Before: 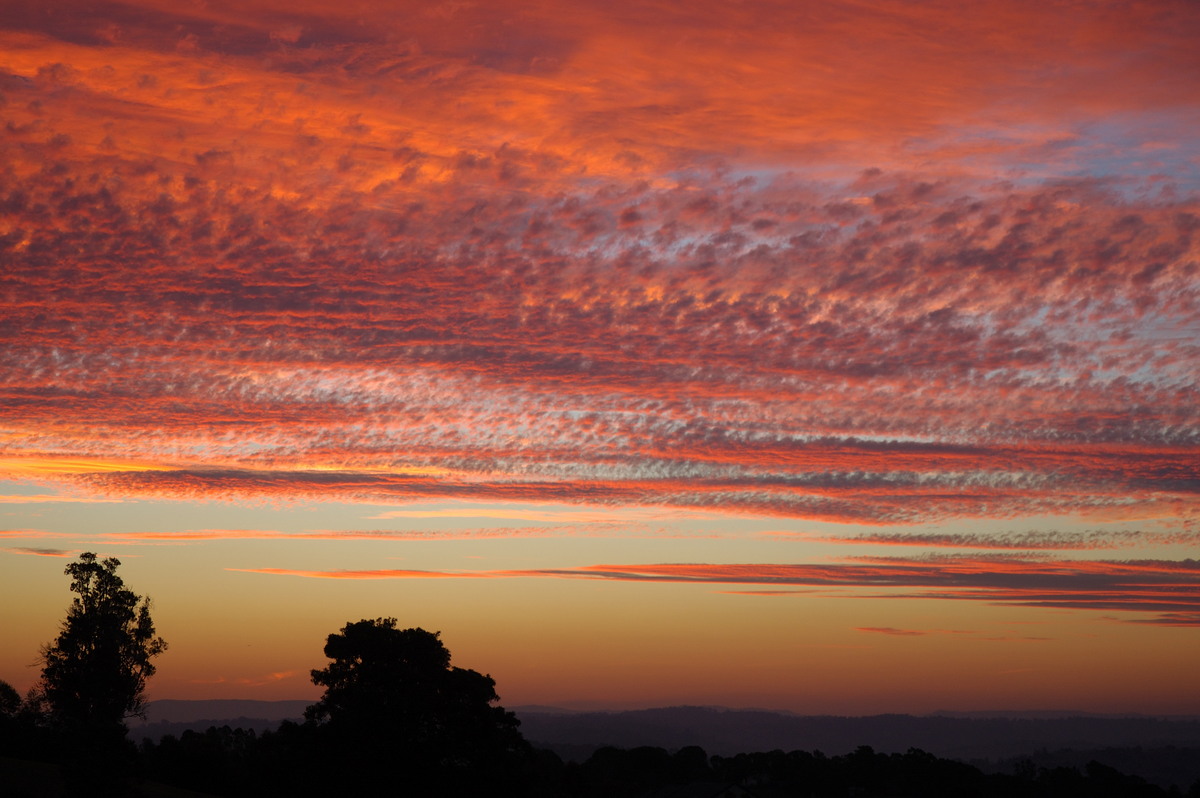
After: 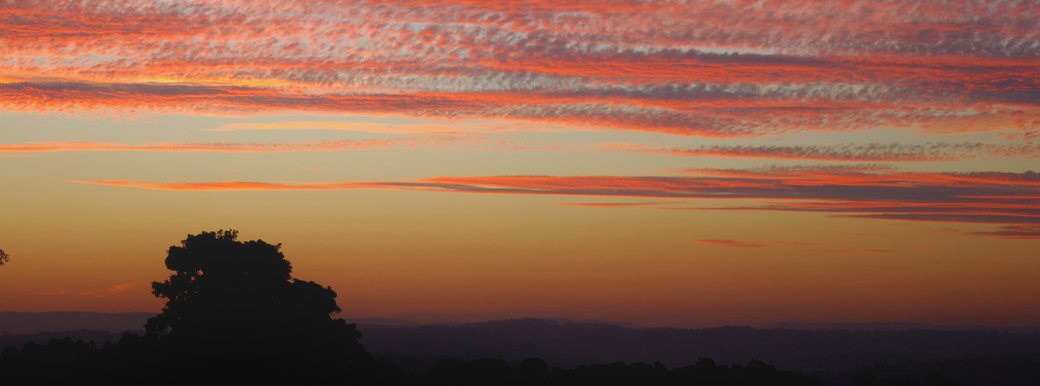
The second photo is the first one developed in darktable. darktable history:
contrast brightness saturation: saturation -0.048
exposure: black level correction -0.001, exposure 0.08 EV, compensate highlight preservation false
local contrast: detail 72%
crop and rotate: left 13.297%, top 48.683%, bottom 2.845%
